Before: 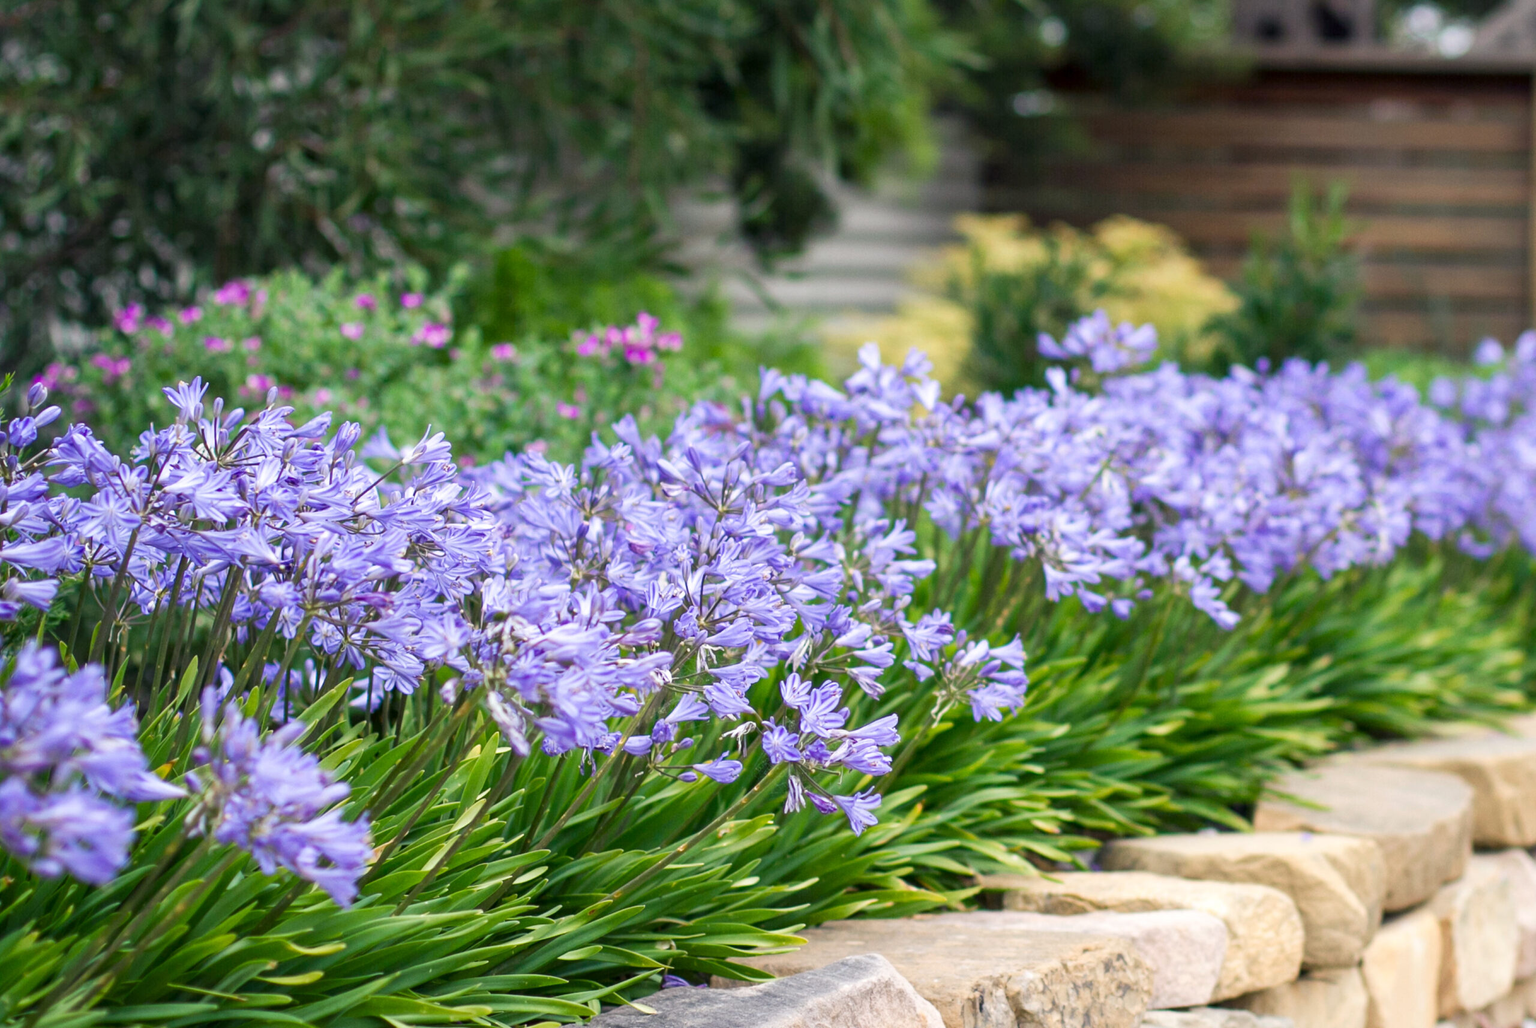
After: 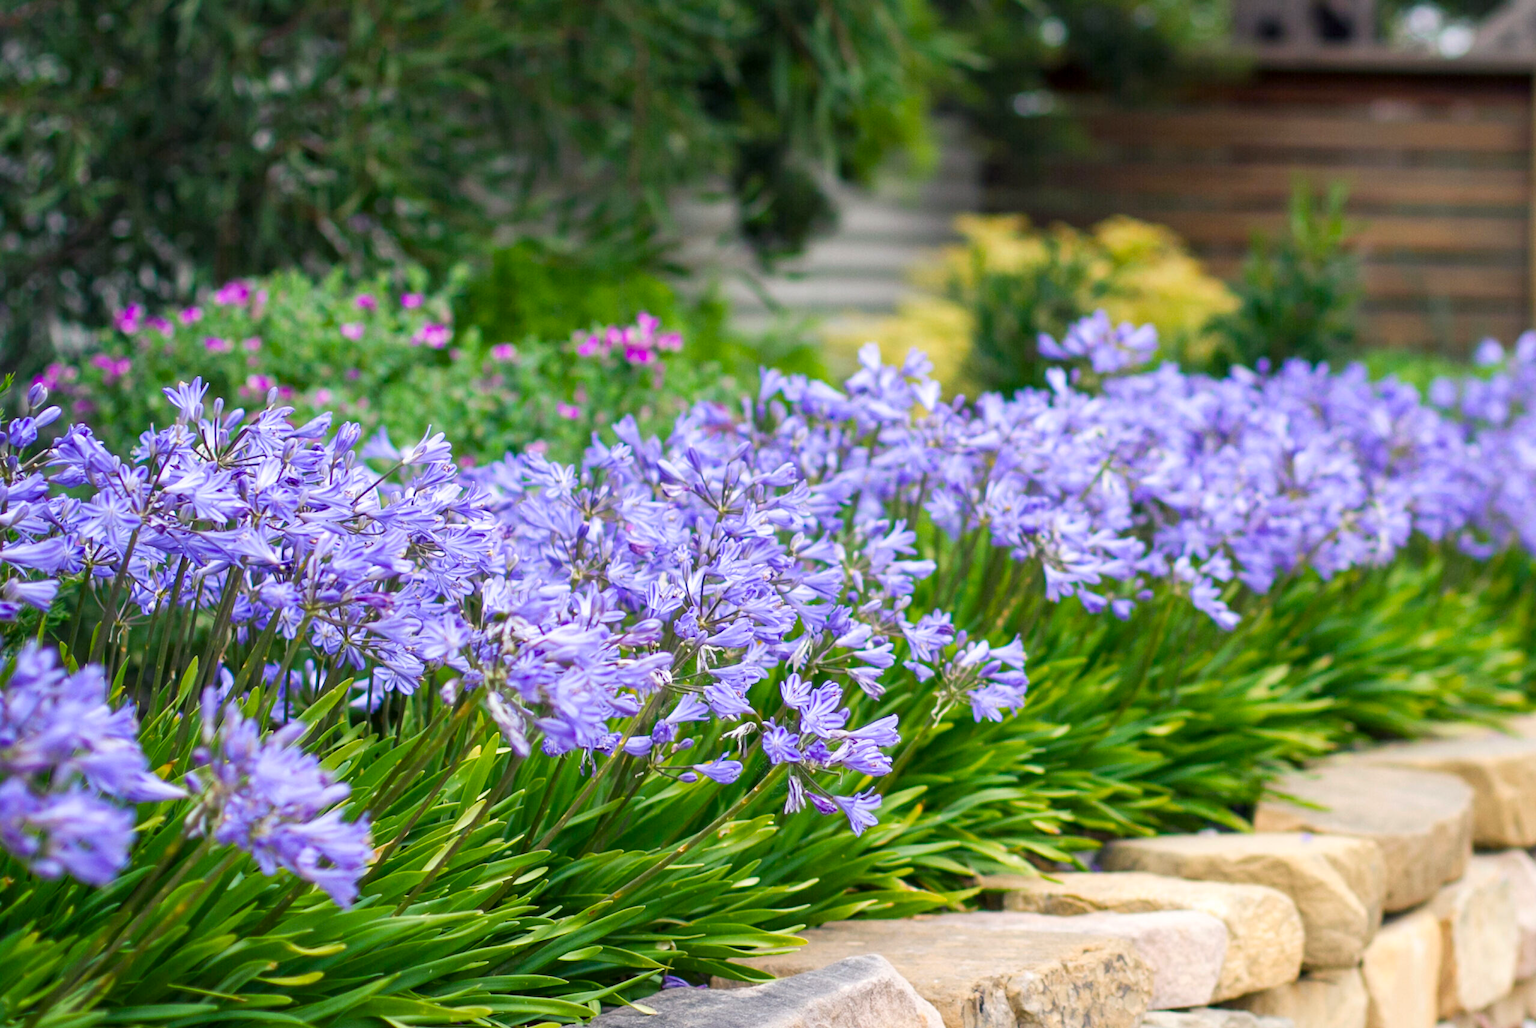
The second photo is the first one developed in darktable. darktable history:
color balance rgb: perceptual saturation grading › global saturation 25.862%
